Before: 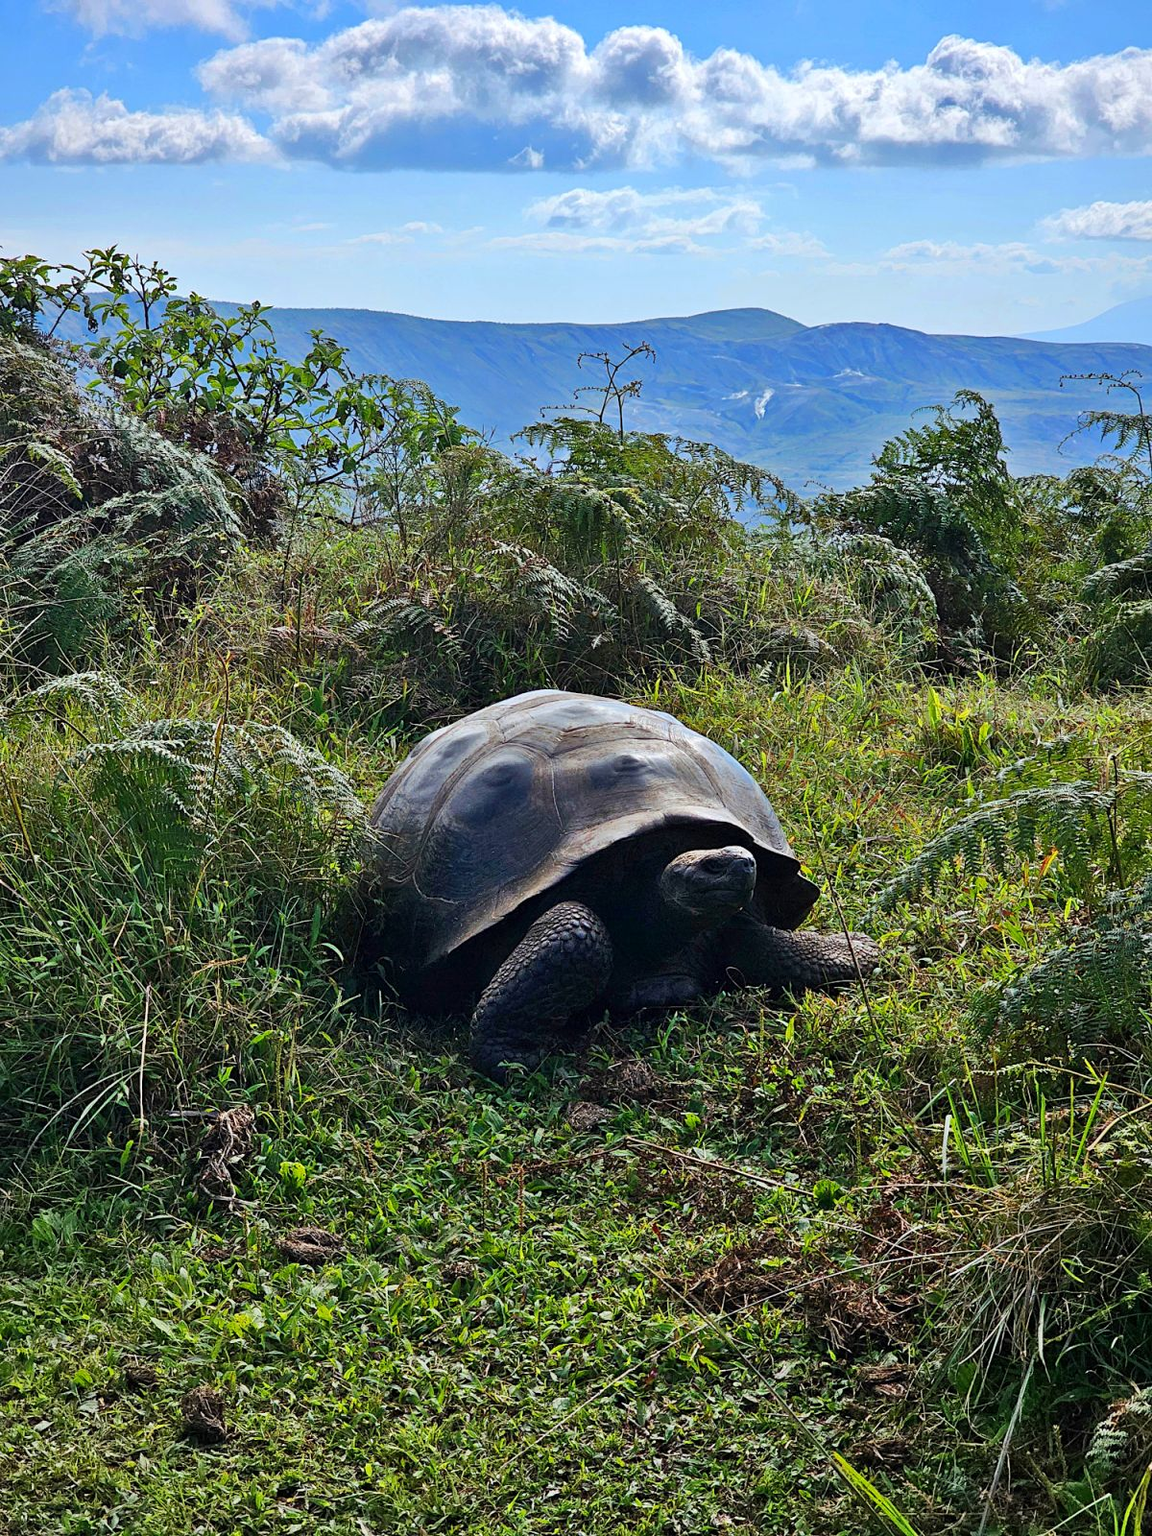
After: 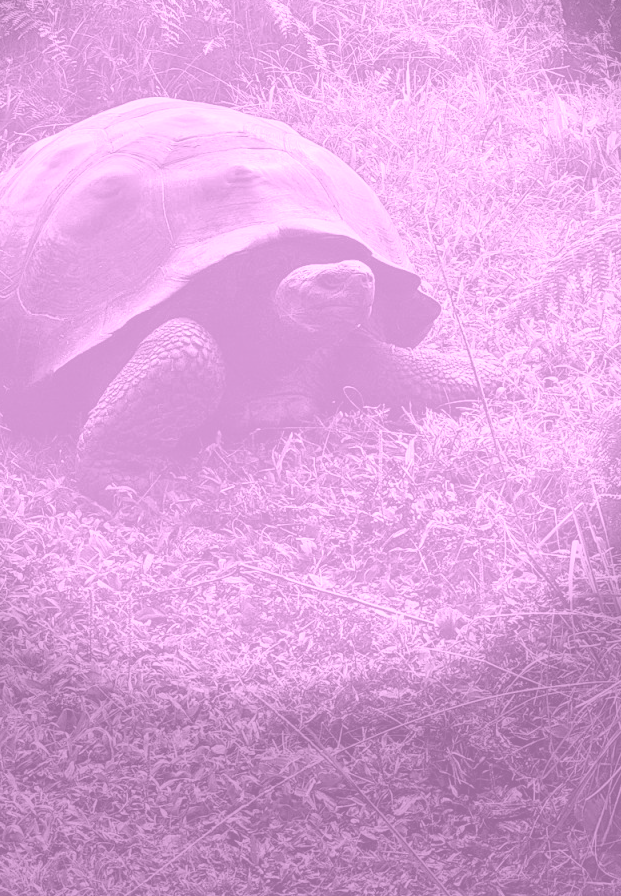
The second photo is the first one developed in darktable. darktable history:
exposure: black level correction 0, exposure 0.5 EV, compensate highlight preservation false
colorize: hue 331.2°, saturation 75%, source mix 30.28%, lightness 70.52%, version 1
vignetting: fall-off start 68.33%, fall-off radius 30%, saturation 0.042, center (-0.066, -0.311), width/height ratio 0.992, shape 0.85, dithering 8-bit output
crop: left 34.479%, top 38.822%, right 13.718%, bottom 5.172%
local contrast: detail 110%
